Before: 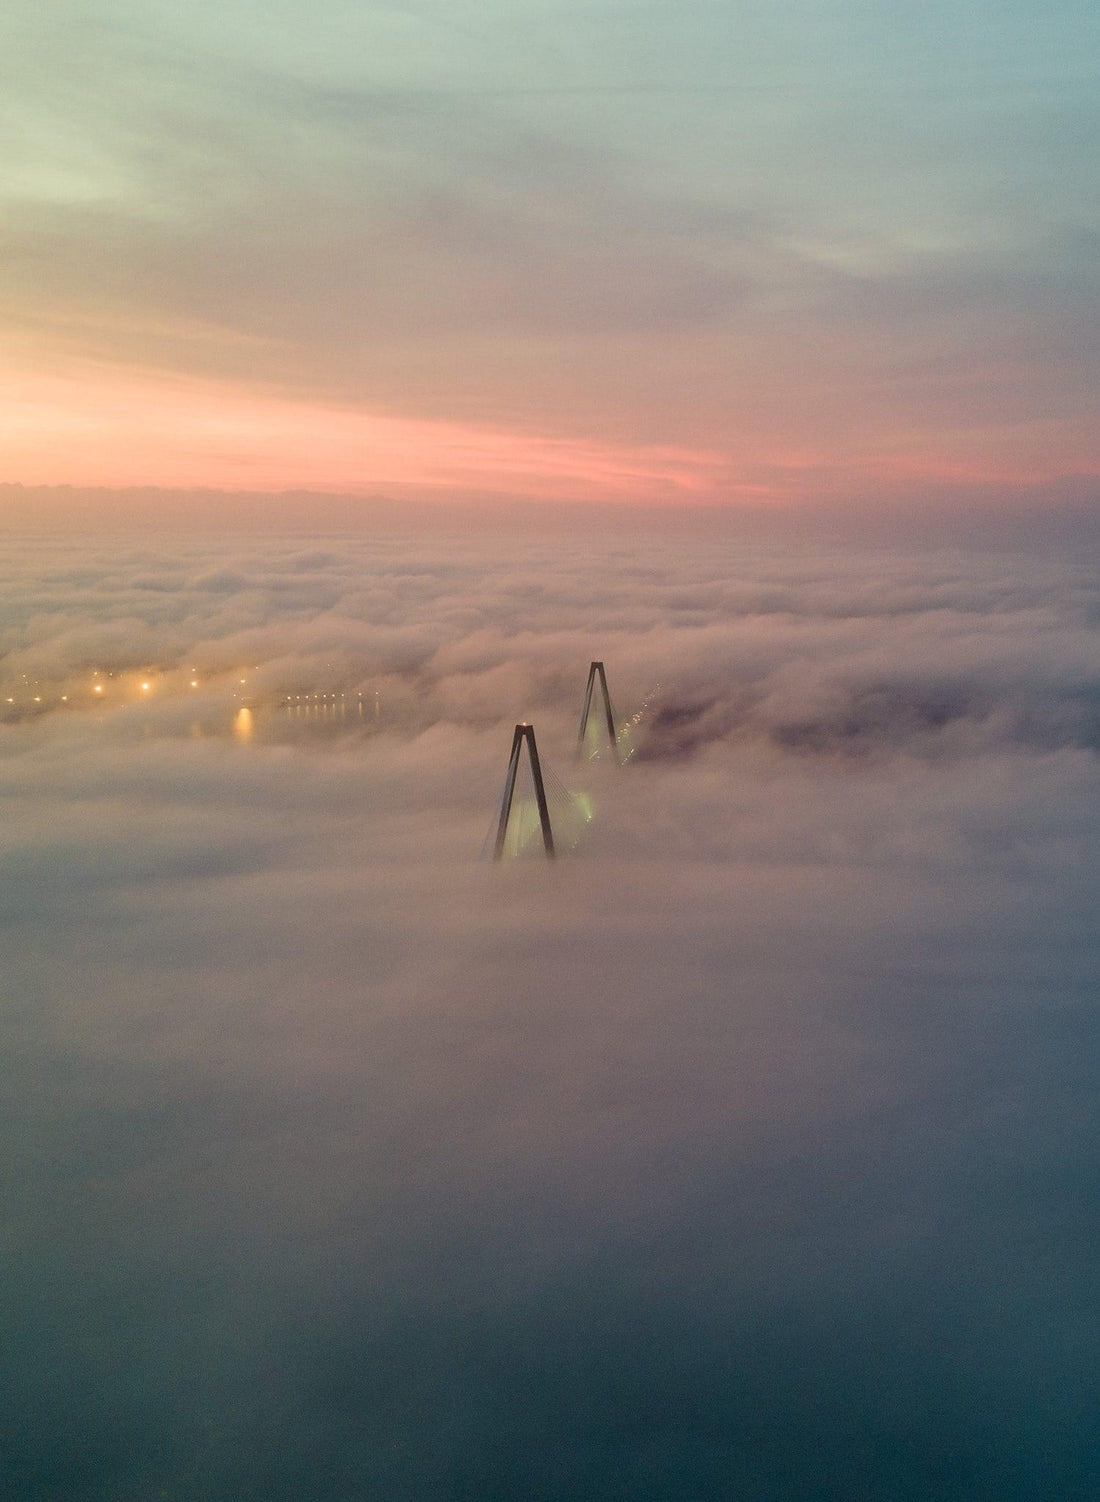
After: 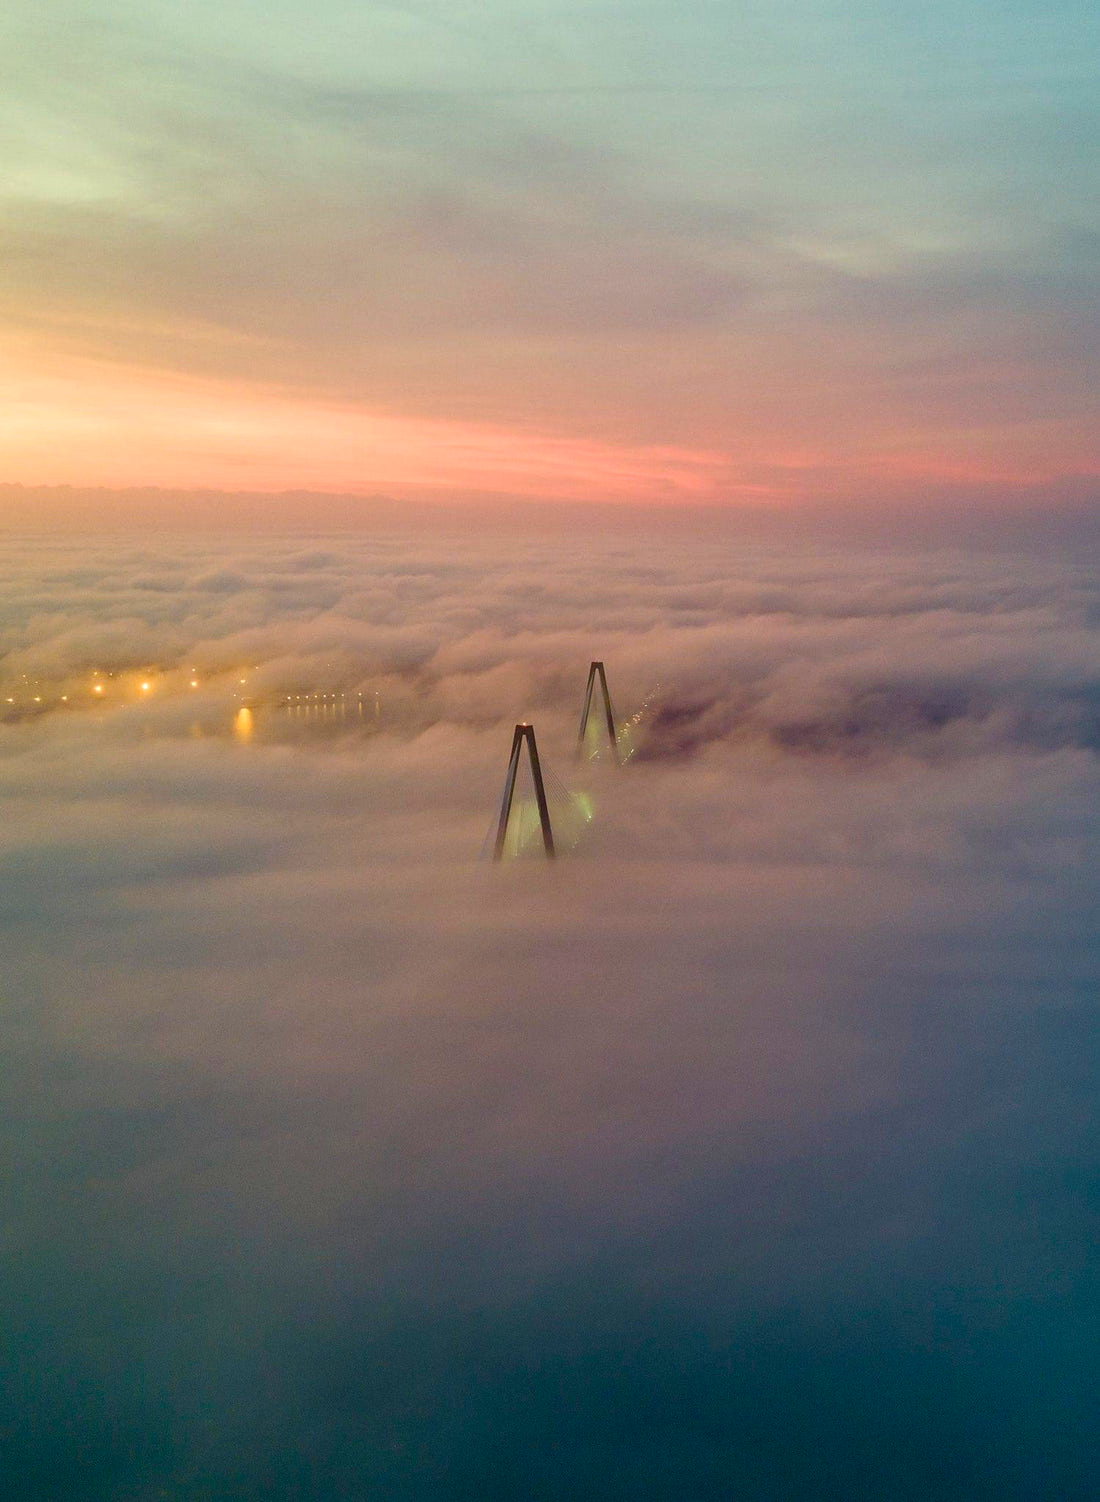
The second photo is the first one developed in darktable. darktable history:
color balance rgb: perceptual saturation grading › global saturation 20.978%, perceptual saturation grading › highlights -19.864%, perceptual saturation grading › shadows 29.729%, perceptual brilliance grading › highlights 4.436%, perceptual brilliance grading › shadows -9.974%, global vibrance 33.358%
